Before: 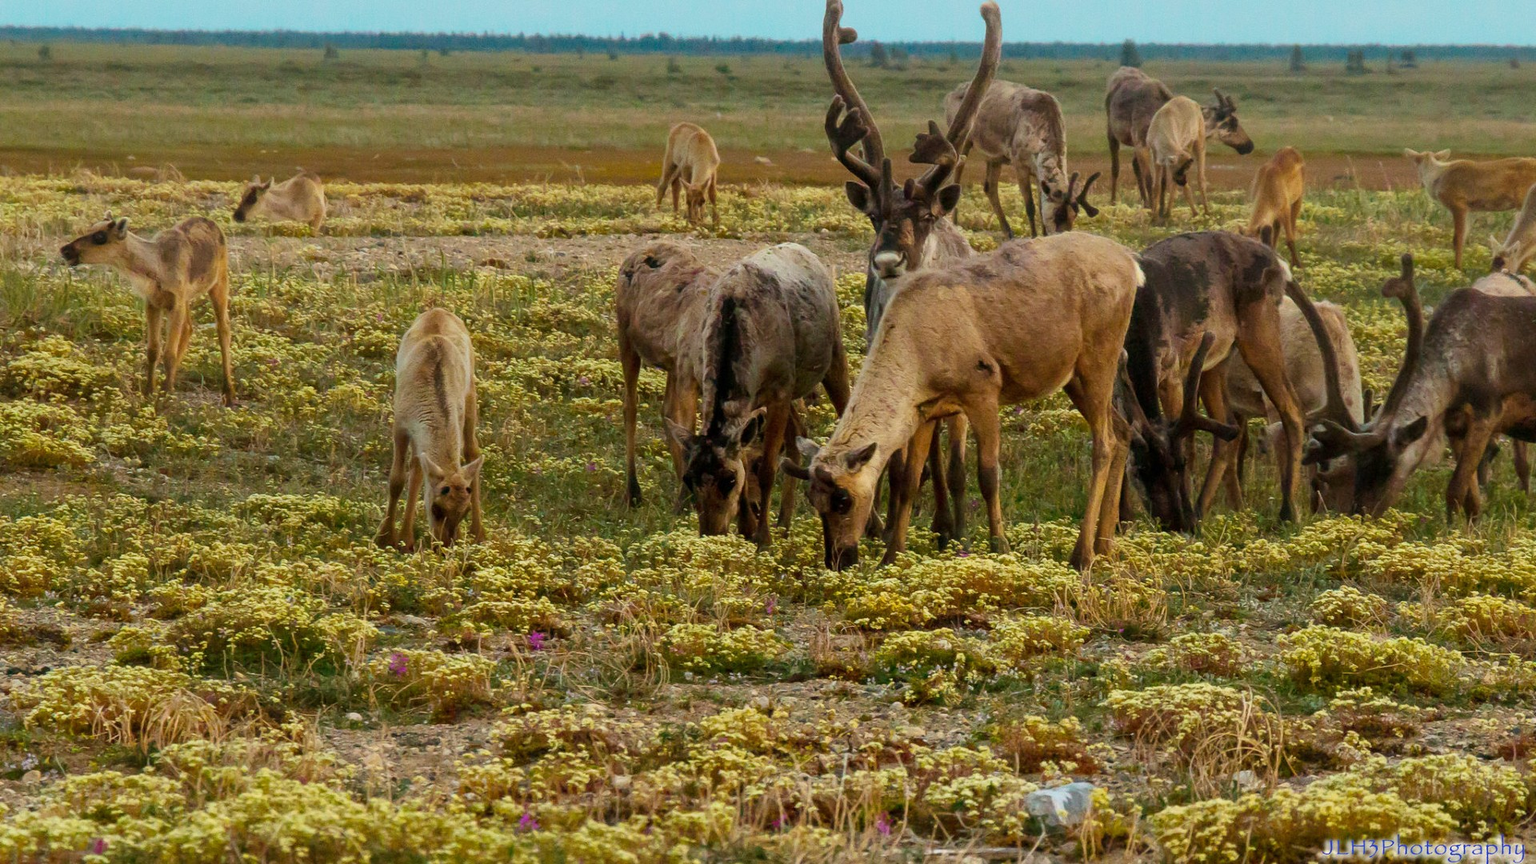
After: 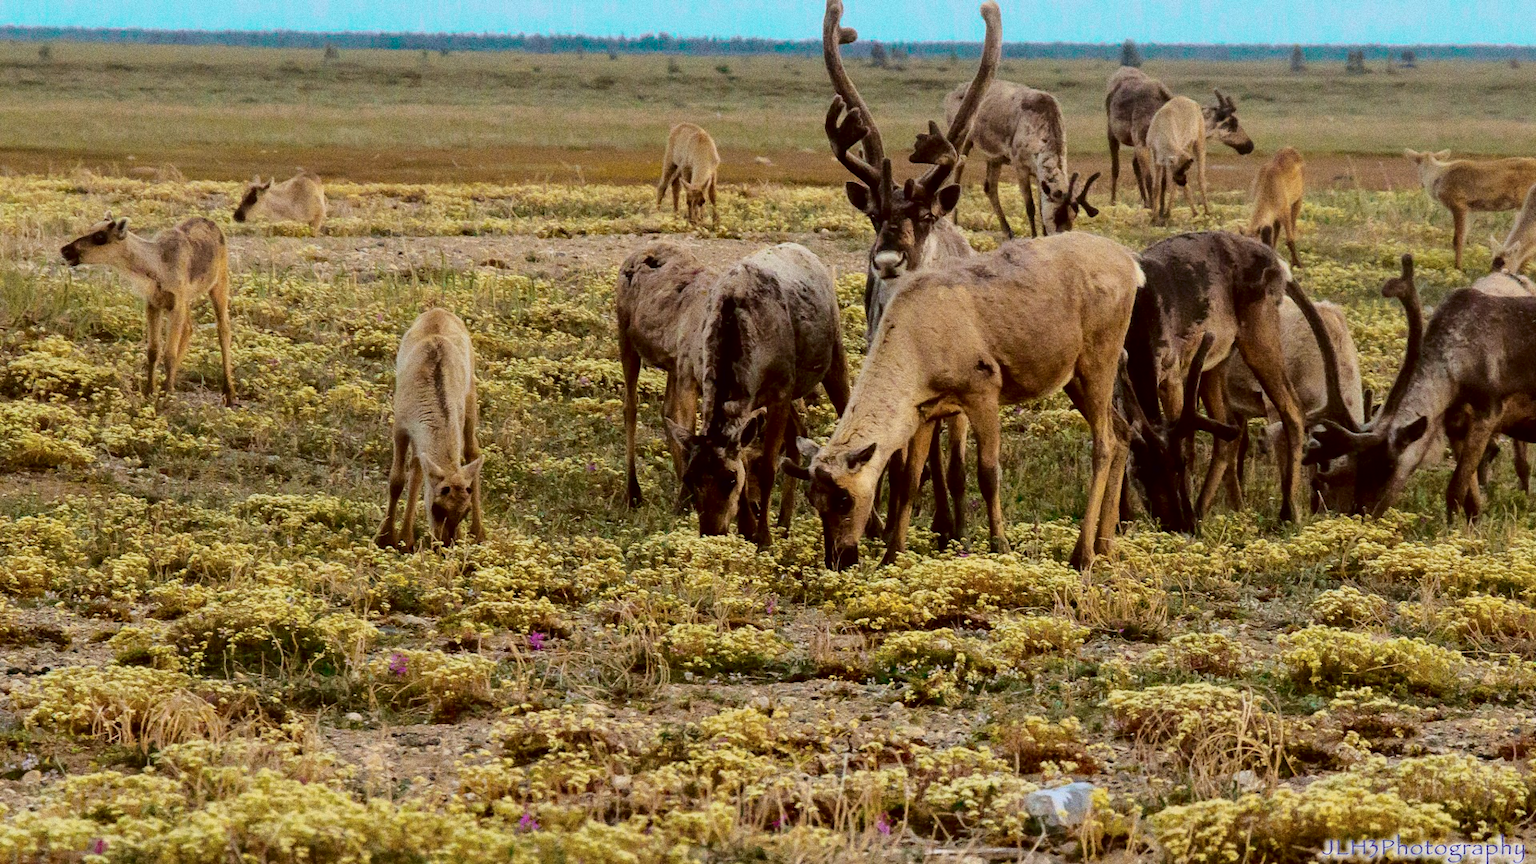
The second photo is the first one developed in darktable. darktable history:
color correction: highlights a* -2.73, highlights b* -2.09, shadows a* 2.41, shadows b* 2.73
white balance: emerald 1
grain: coarseness 8.68 ISO, strength 31.94%
tone curve: curves: ch0 [(0.003, 0.003) (0.104, 0.026) (0.236, 0.181) (0.401, 0.443) (0.495, 0.55) (0.625, 0.67) (0.819, 0.841) (0.96, 0.899)]; ch1 [(0, 0) (0.161, 0.092) (0.37, 0.302) (0.424, 0.402) (0.45, 0.466) (0.495, 0.51) (0.573, 0.571) (0.638, 0.641) (0.751, 0.741) (1, 1)]; ch2 [(0, 0) (0.352, 0.403) (0.466, 0.443) (0.524, 0.526) (0.56, 0.556) (1, 1)], color space Lab, independent channels, preserve colors none
